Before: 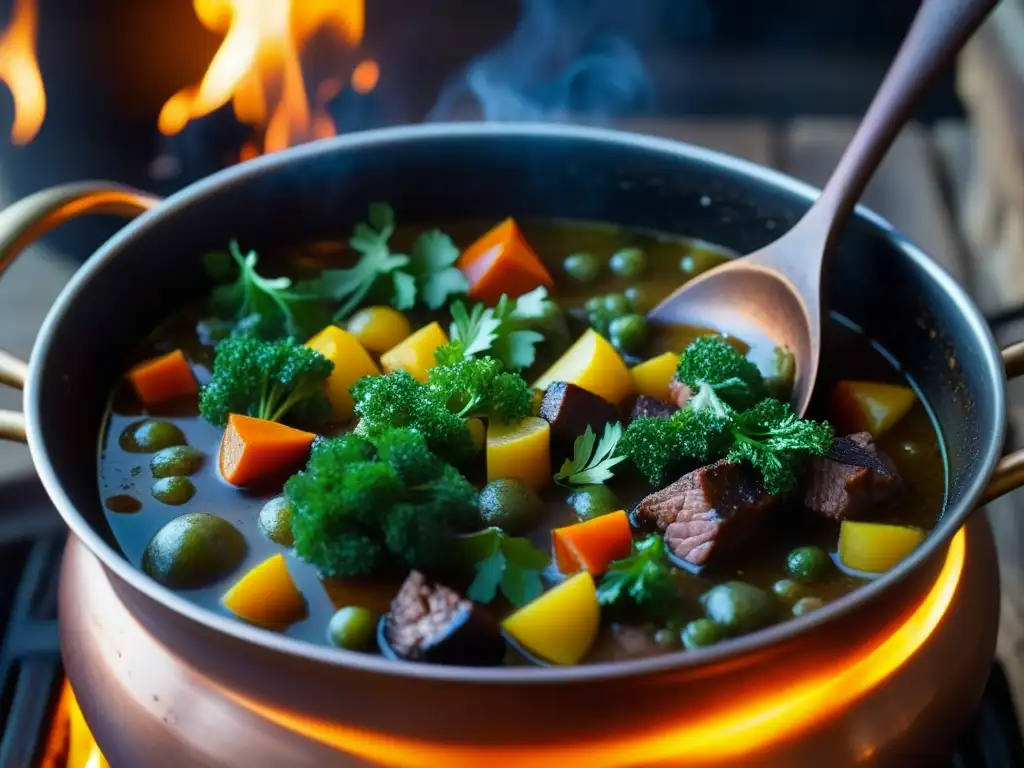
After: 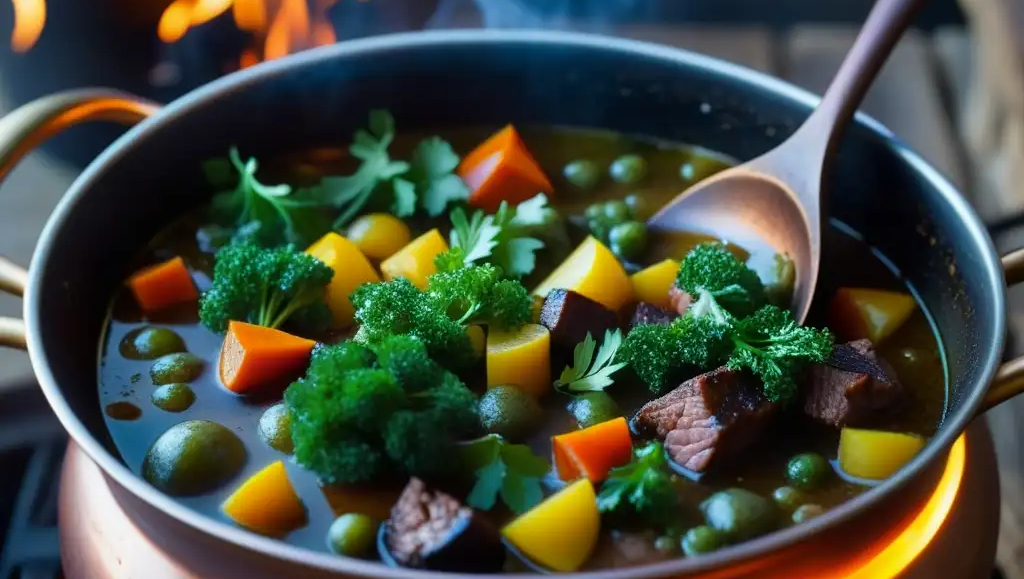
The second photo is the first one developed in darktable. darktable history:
crop and rotate: top 12.111%, bottom 12.45%
